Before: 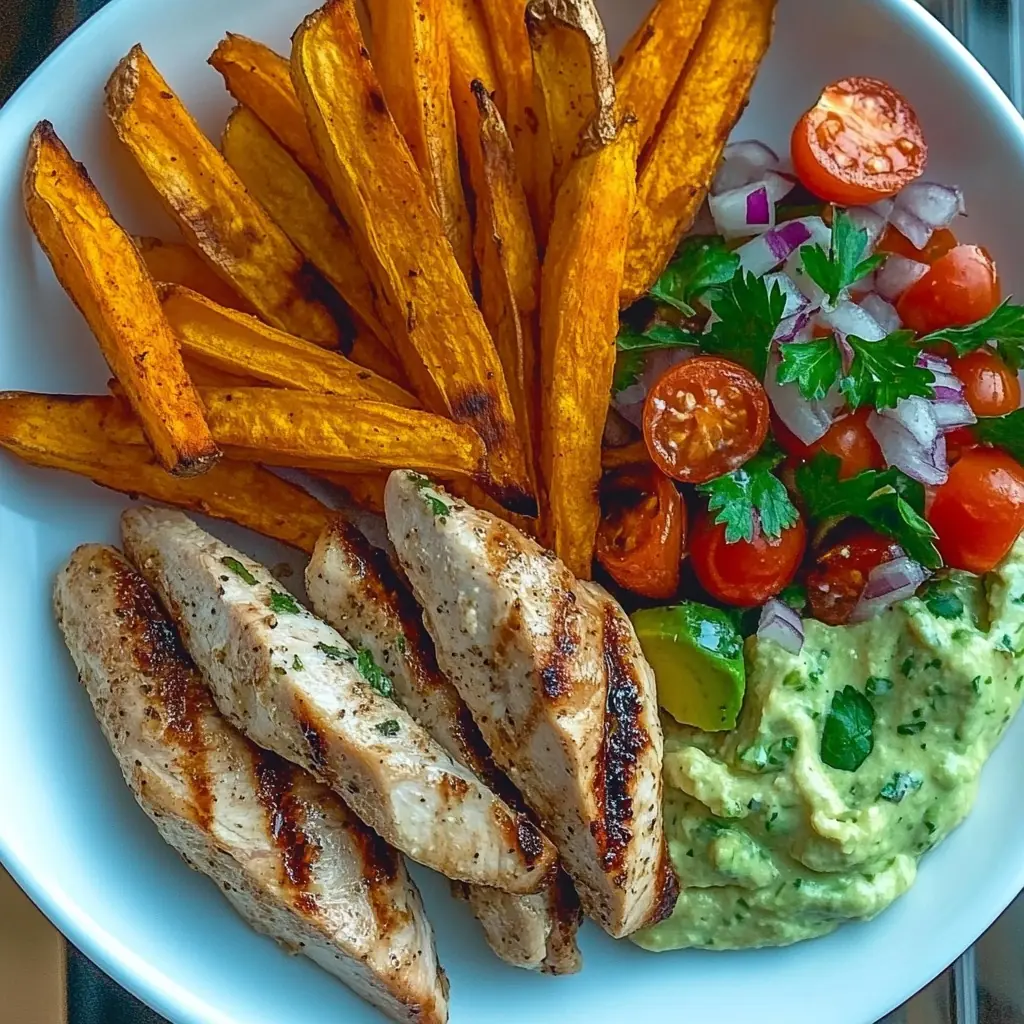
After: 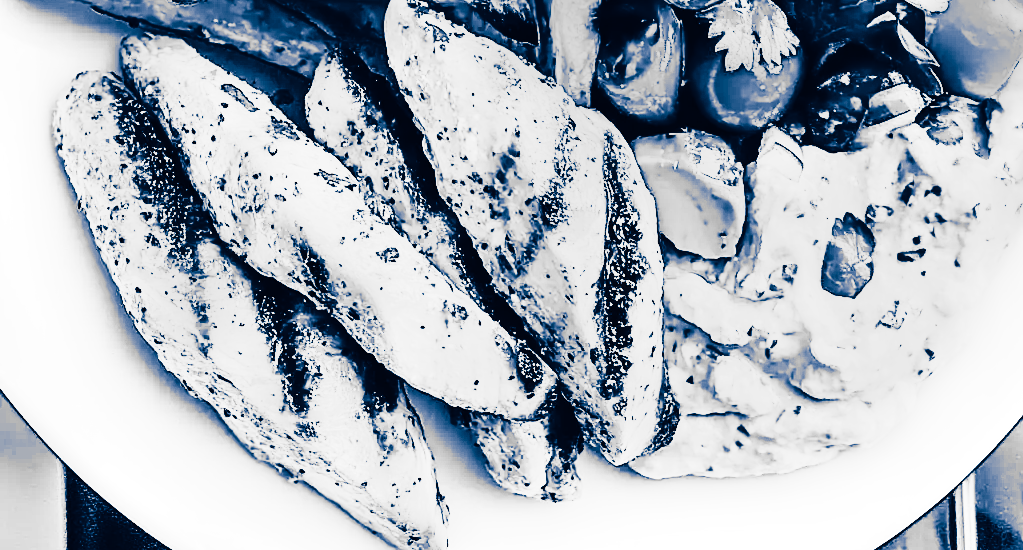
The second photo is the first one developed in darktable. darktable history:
exposure: black level correction 0, exposure 1 EV, compensate highlight preservation false
monochrome: a -4.13, b 5.16, size 1
crop and rotate: top 46.237%
tone curve: curves: ch0 [(0, 0) (0.058, 0.039) (0.168, 0.123) (0.282, 0.327) (0.45, 0.534) (0.676, 0.751) (0.89, 0.919) (1, 1)]; ch1 [(0, 0) (0.094, 0.081) (0.285, 0.299) (0.385, 0.403) (0.447, 0.455) (0.495, 0.496) (0.544, 0.552) (0.589, 0.612) (0.722, 0.728) (1, 1)]; ch2 [(0, 0) (0.257, 0.217) (0.43, 0.421) (0.498, 0.507) (0.531, 0.544) (0.56, 0.579) (0.625, 0.66) (1, 1)], color space Lab, independent channels, preserve colors none
white balance: red 1.08, blue 0.791
contrast brightness saturation: contrast 0.93, brightness 0.2
split-toning: shadows › hue 226.8°, shadows › saturation 1, highlights › saturation 0, balance -61.41
